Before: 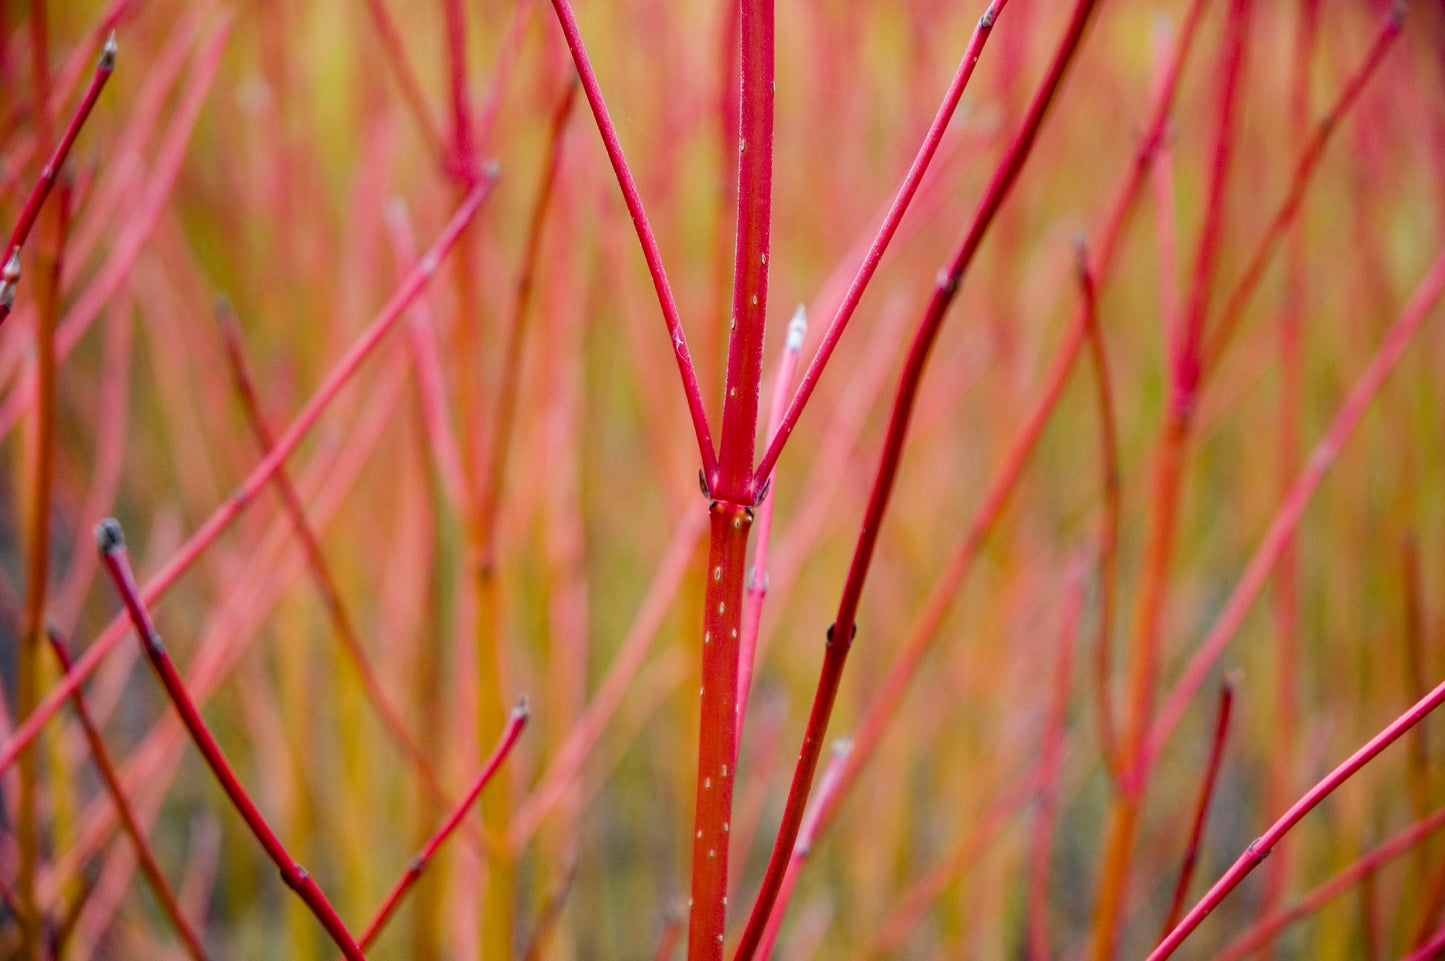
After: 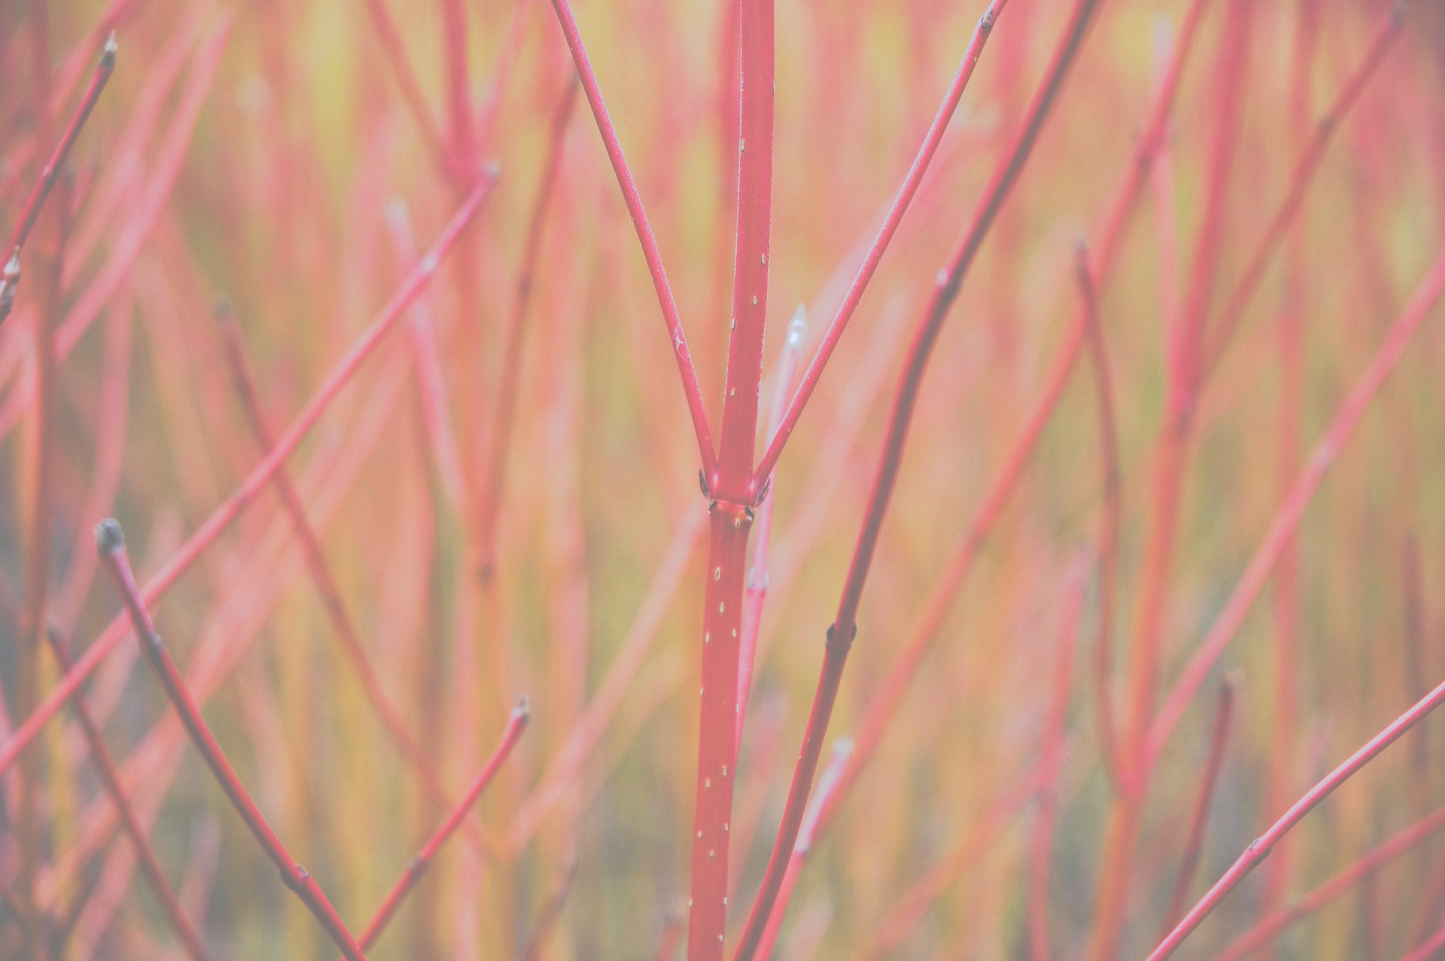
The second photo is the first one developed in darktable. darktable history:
tone curve: curves: ch0 [(0, 0) (0.003, 0.437) (0.011, 0.438) (0.025, 0.441) (0.044, 0.441) (0.069, 0.441) (0.1, 0.444) (0.136, 0.447) (0.177, 0.452) (0.224, 0.457) (0.277, 0.466) (0.335, 0.485) (0.399, 0.514) (0.468, 0.558) (0.543, 0.616) (0.623, 0.686) (0.709, 0.76) (0.801, 0.803) (0.898, 0.825) (1, 1)], preserve colors none
exposure: black level correction -0.086, compensate highlight preservation false
